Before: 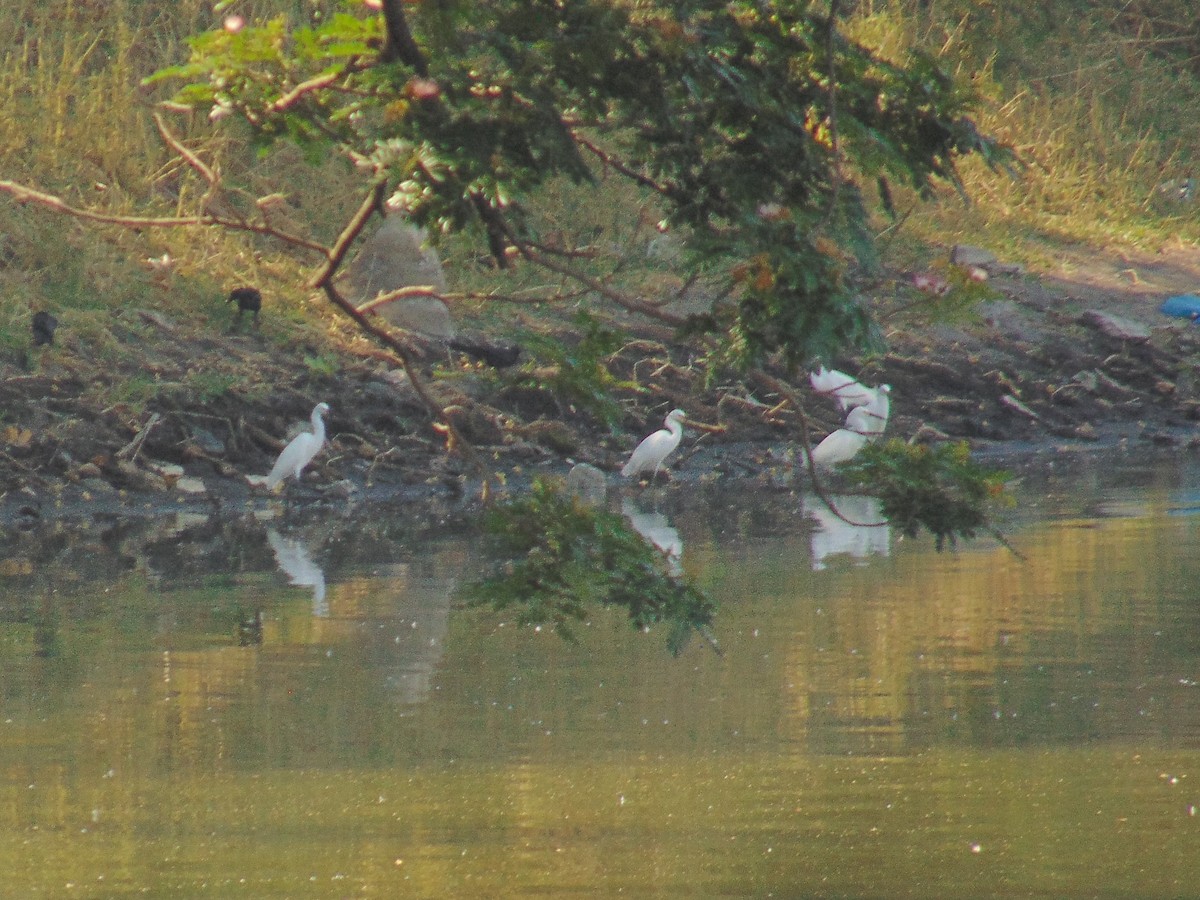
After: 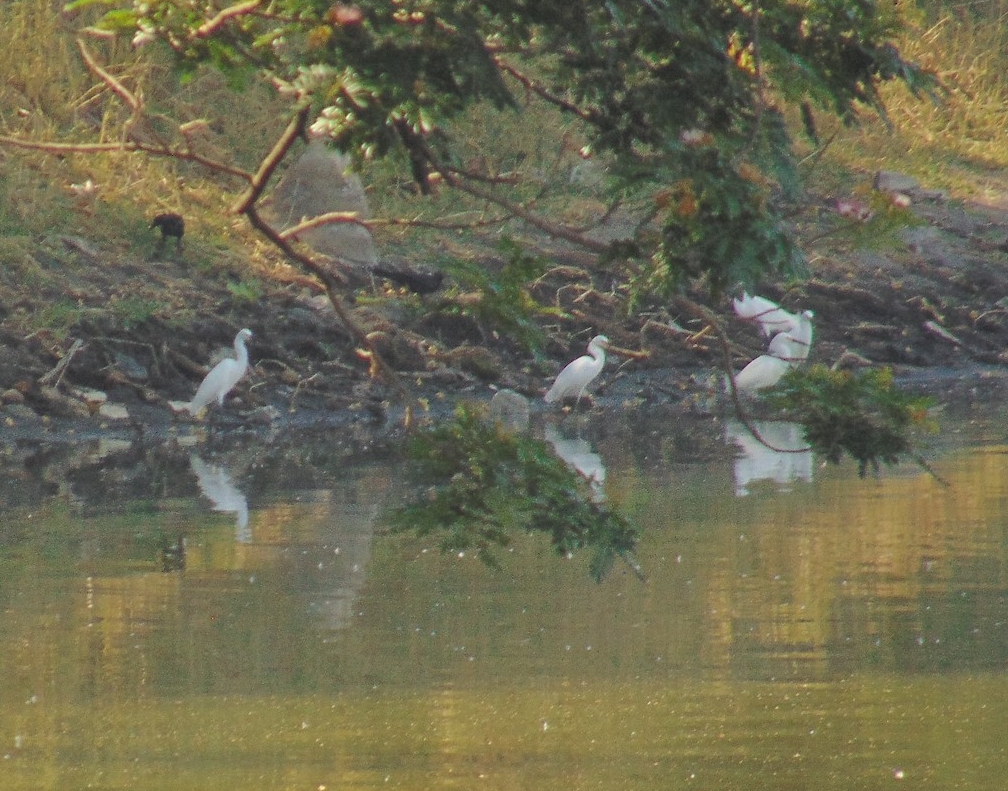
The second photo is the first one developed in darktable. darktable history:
shadows and highlights: shadows 31.57, highlights -32.86, soften with gaussian
crop: left 6.424%, top 8.267%, right 9.546%, bottom 3.763%
